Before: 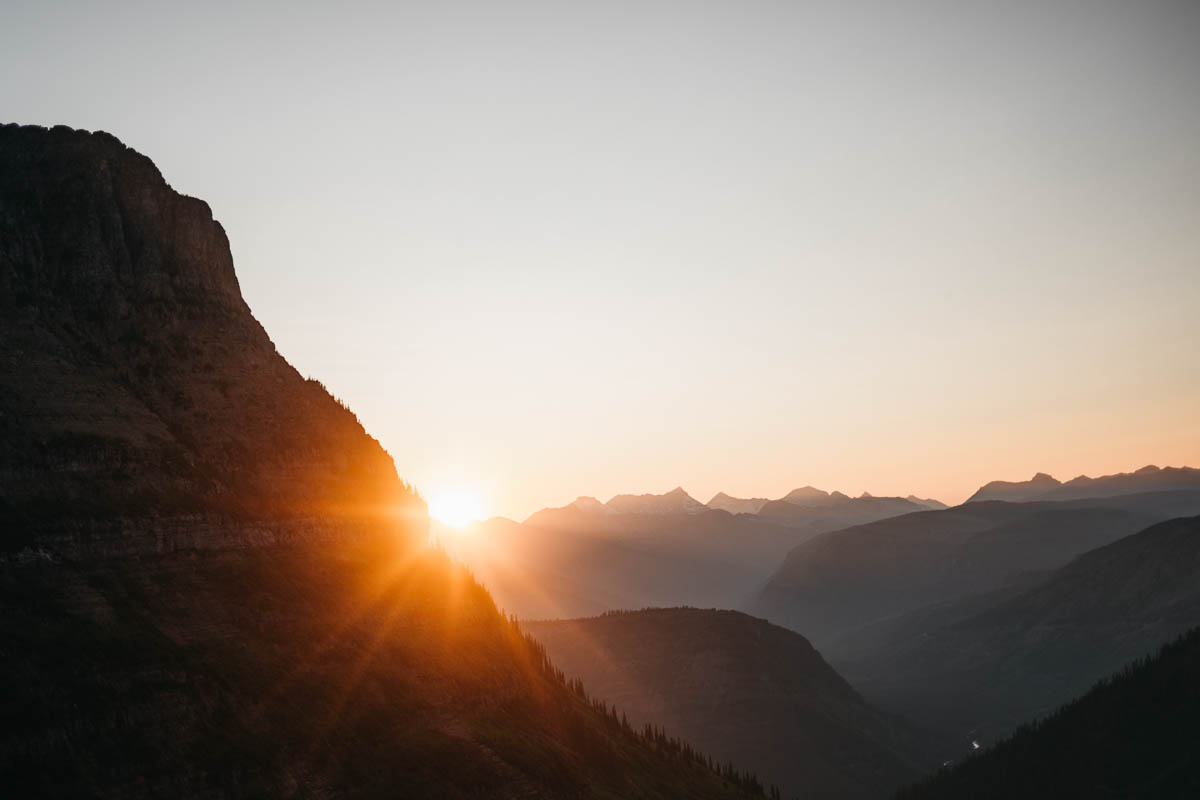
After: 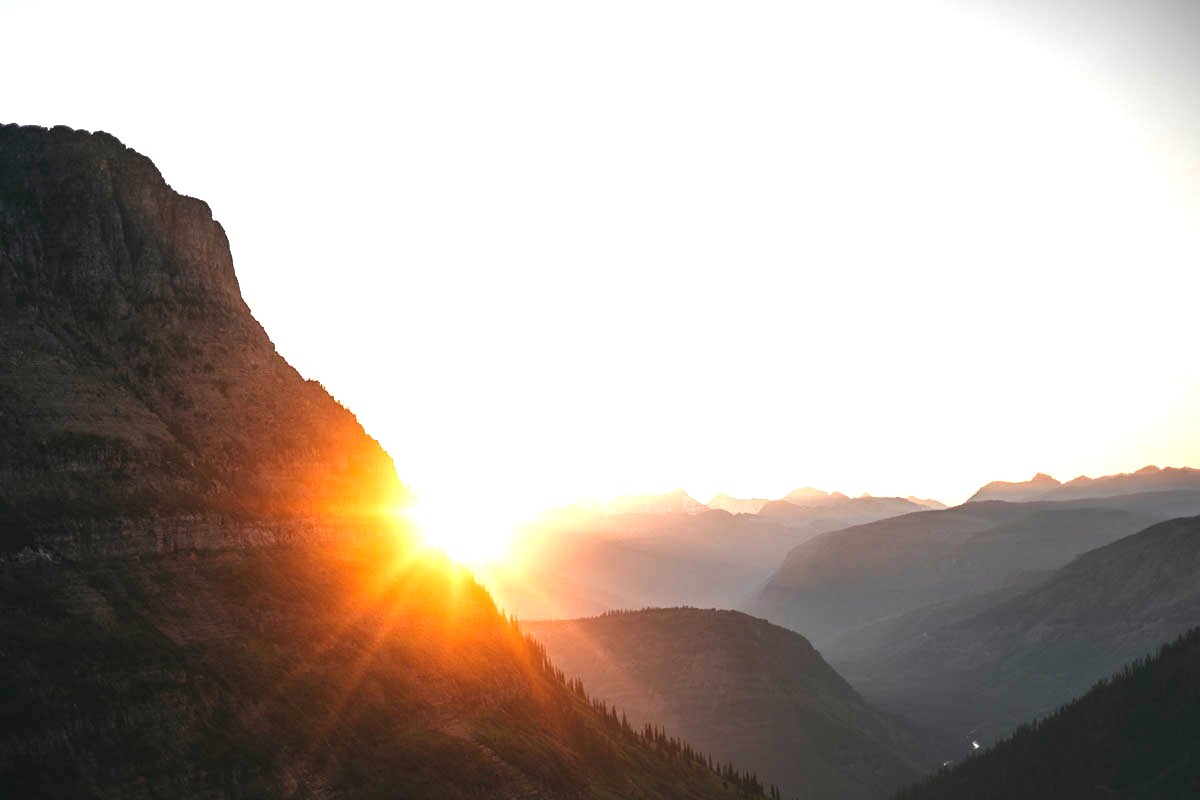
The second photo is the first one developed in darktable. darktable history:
exposure: black level correction 0, exposure 1.463 EV, compensate highlight preservation false
